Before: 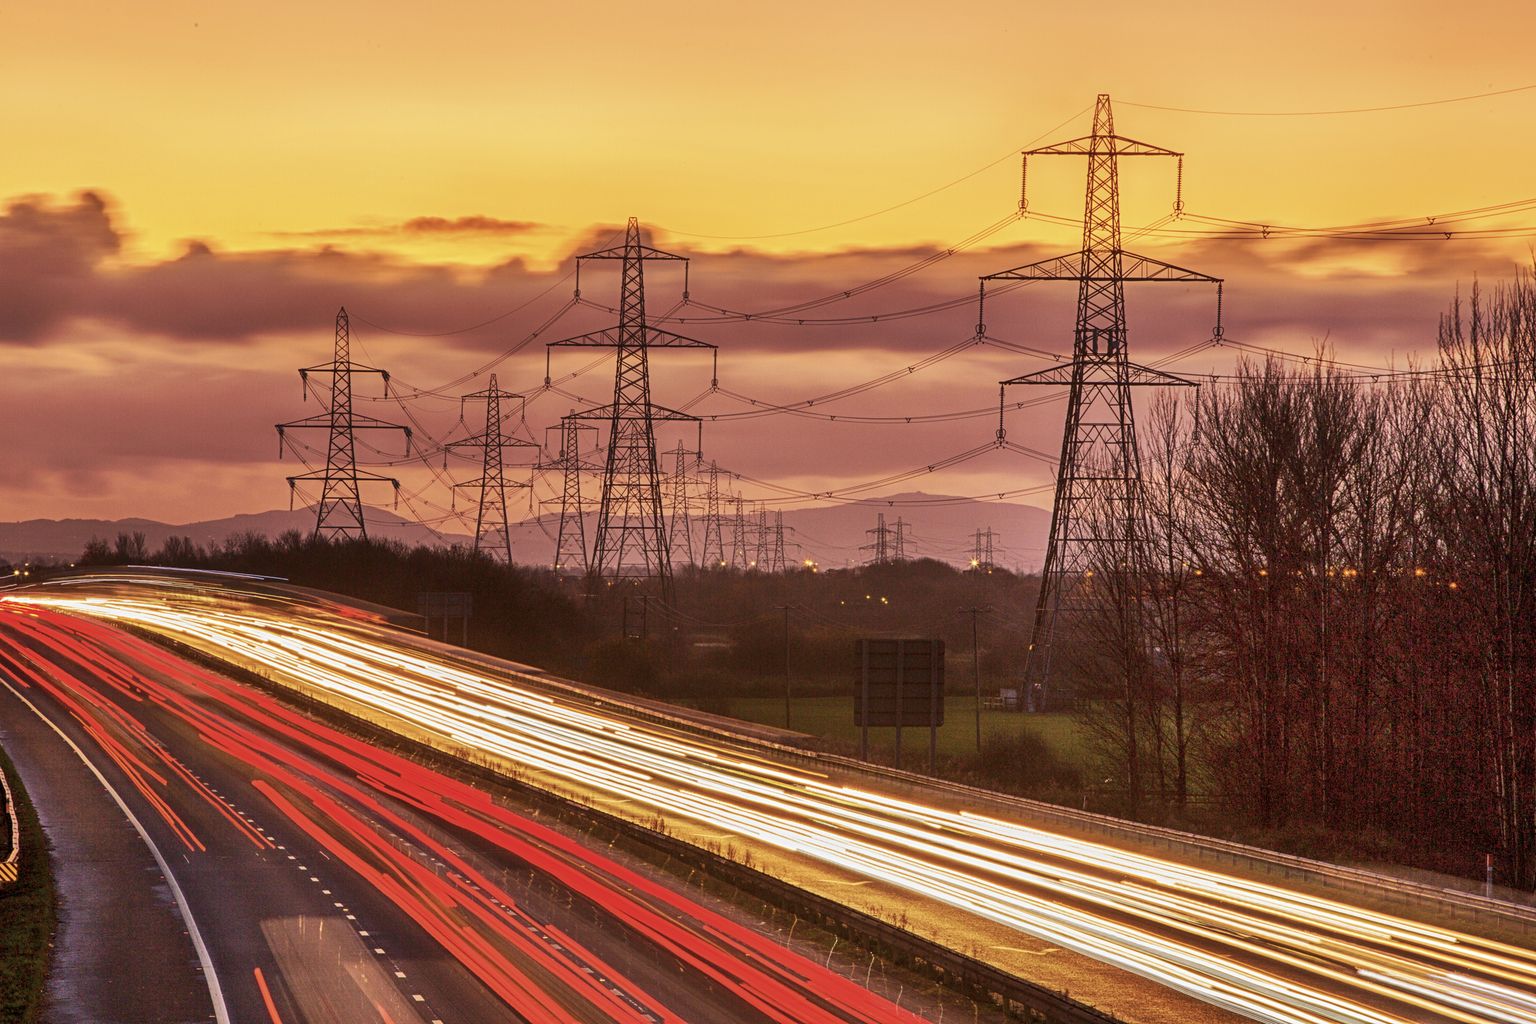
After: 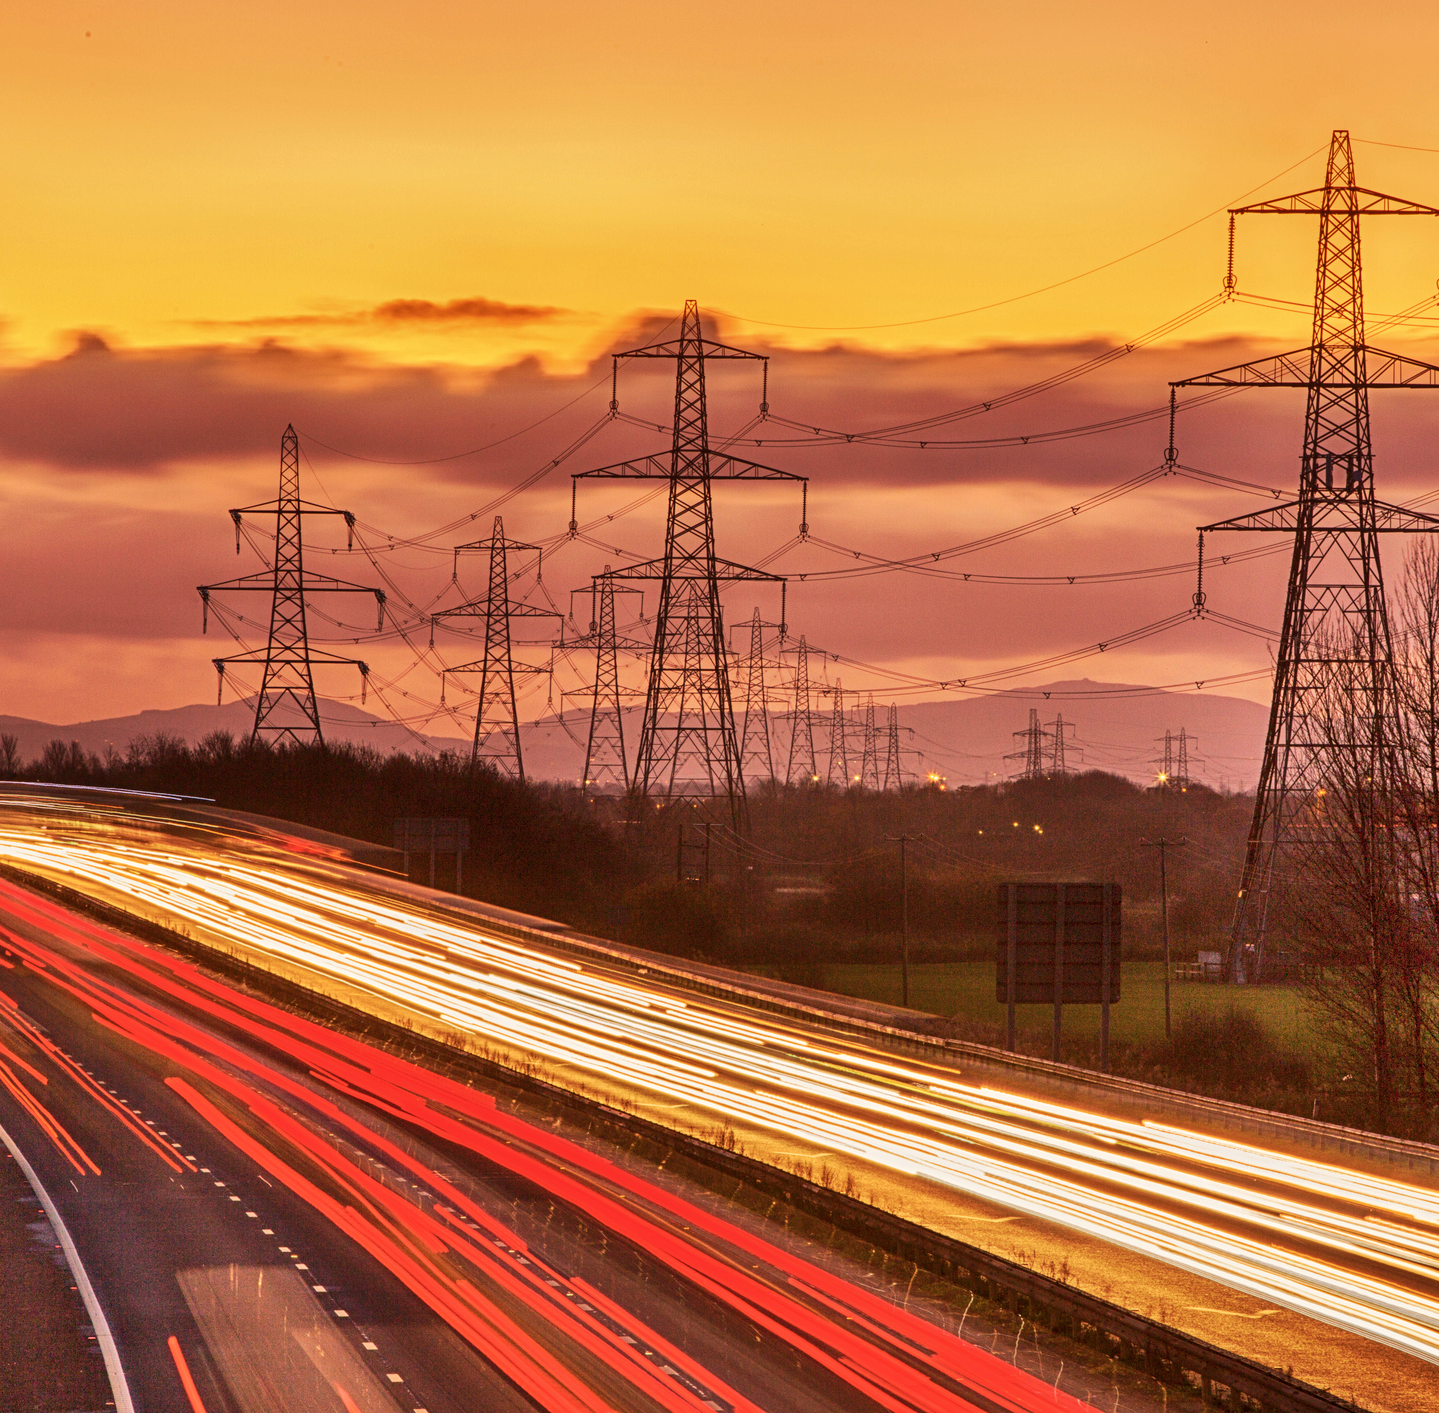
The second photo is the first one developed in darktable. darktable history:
color calibration: x 0.336, y 0.348, temperature 5441.77 K
shadows and highlights: shadows 47.31, highlights -41.46, highlights color adjustment 39.71%, soften with gaussian
crop and rotate: left 8.652%, right 23.47%
